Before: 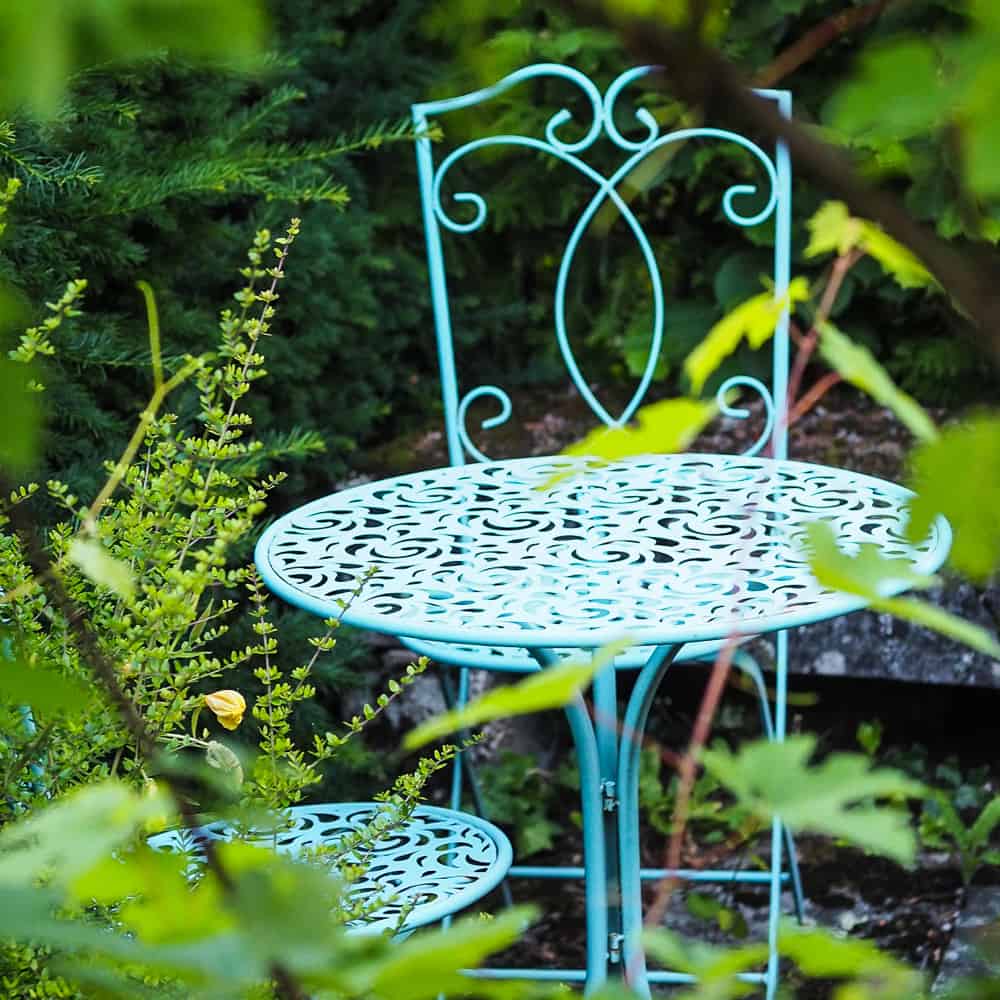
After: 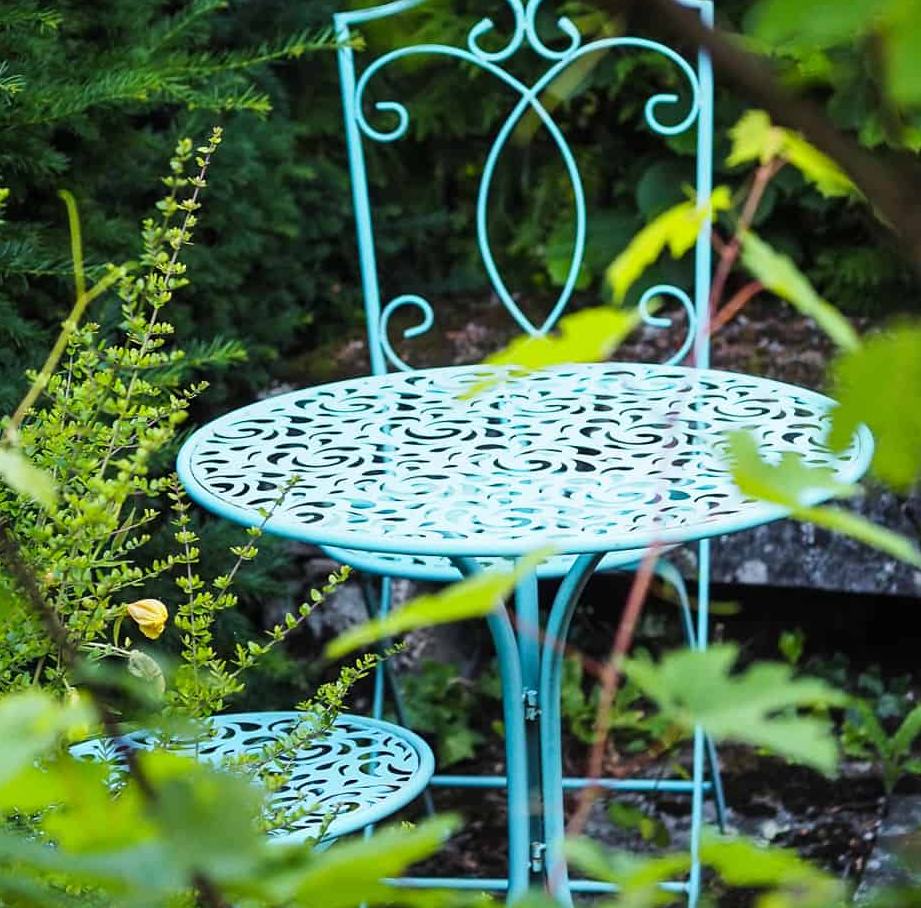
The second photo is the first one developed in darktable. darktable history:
crop and rotate: left 7.839%, top 9.102%
